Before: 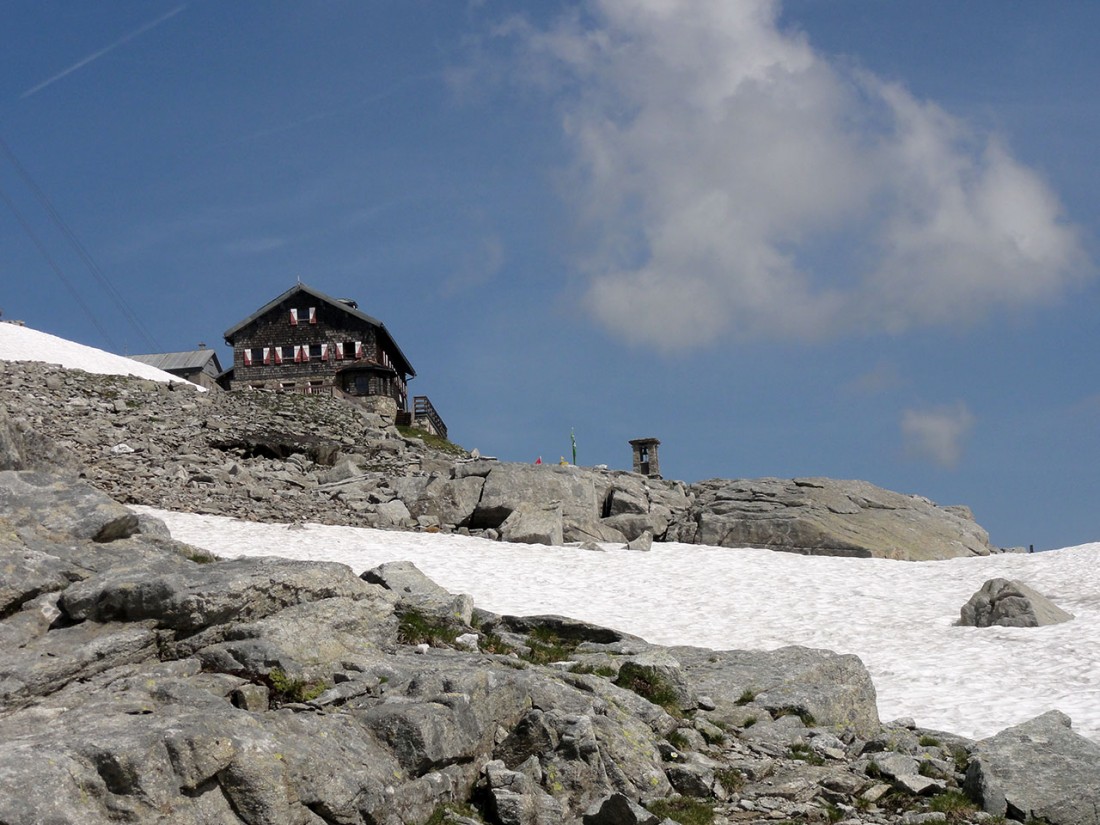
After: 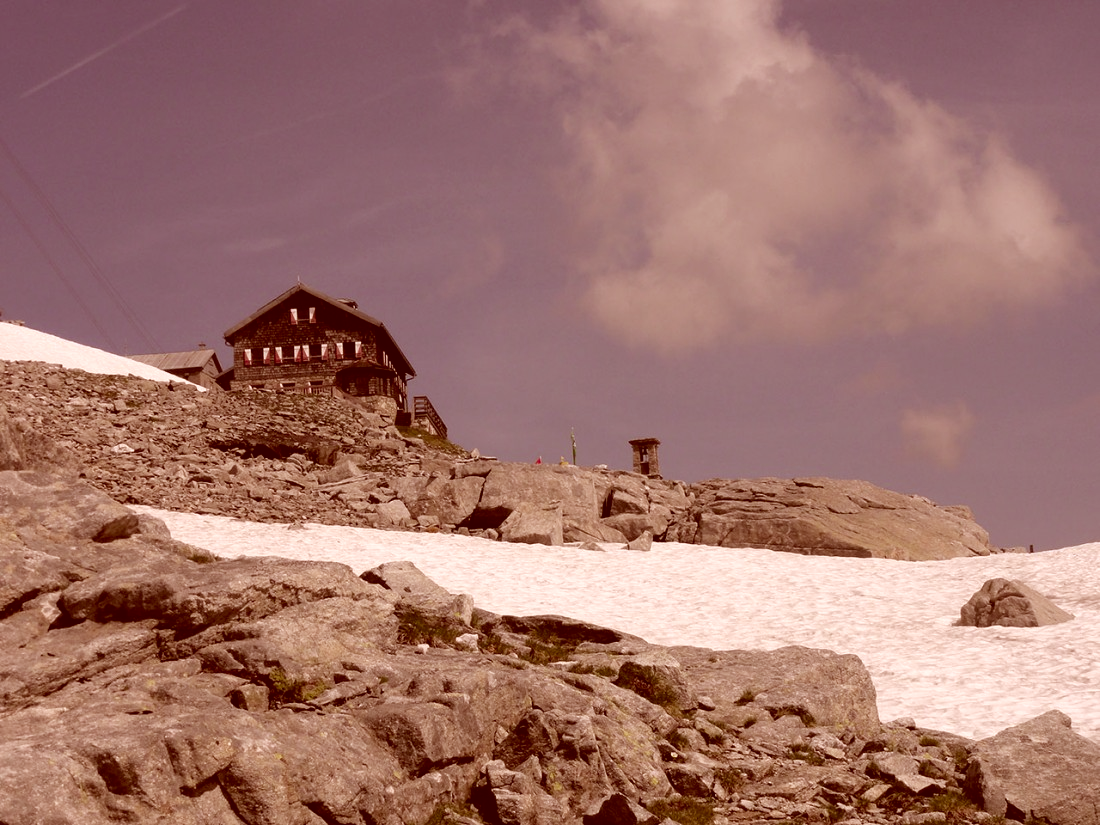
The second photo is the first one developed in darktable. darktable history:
color correction: highlights a* 9.1, highlights b* 9.05, shadows a* 39.97, shadows b* 39.52, saturation 0.783
